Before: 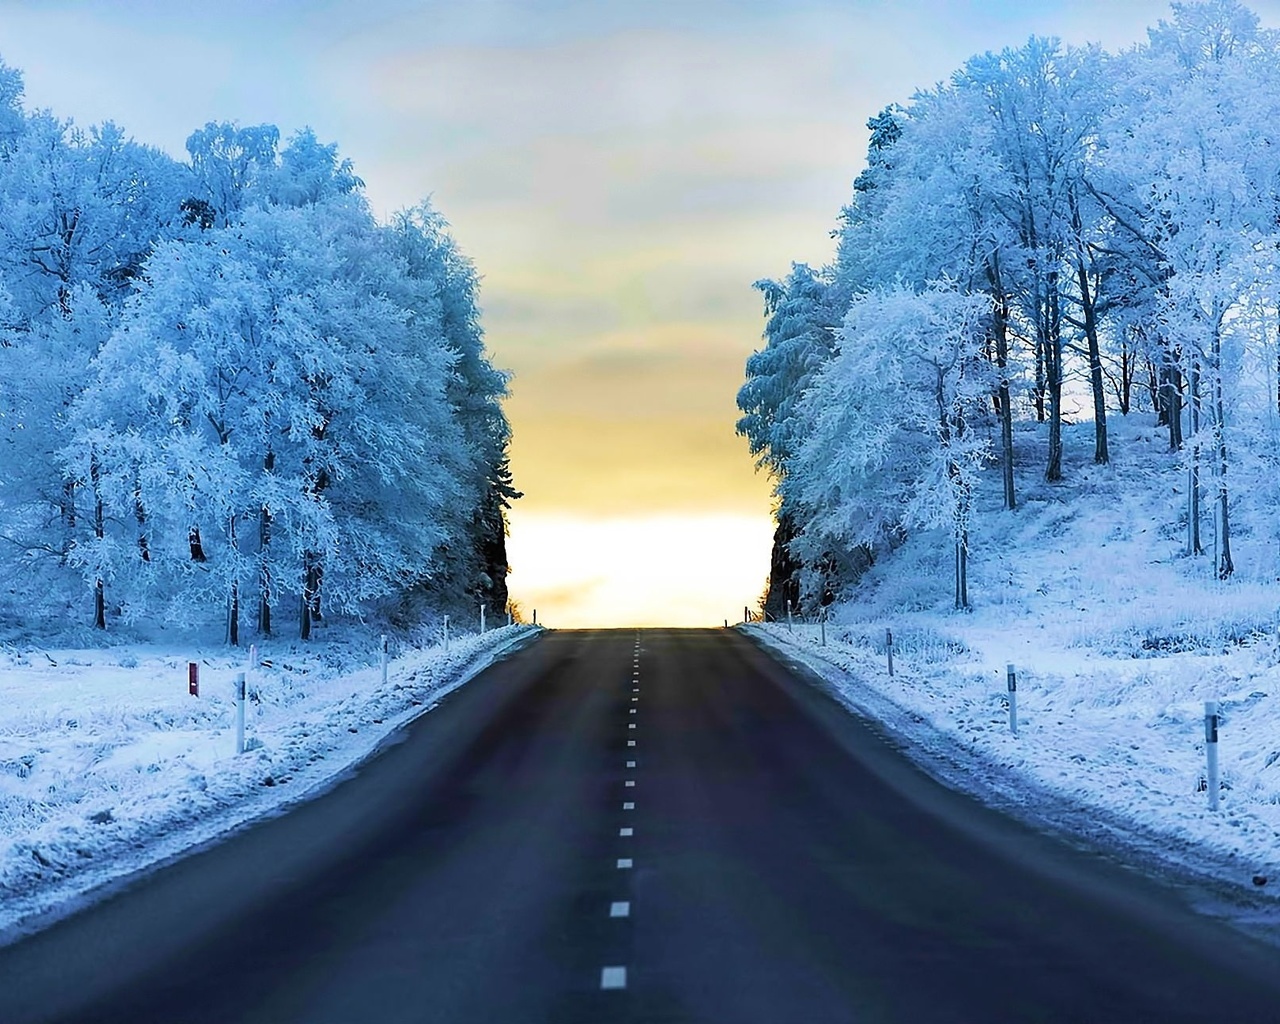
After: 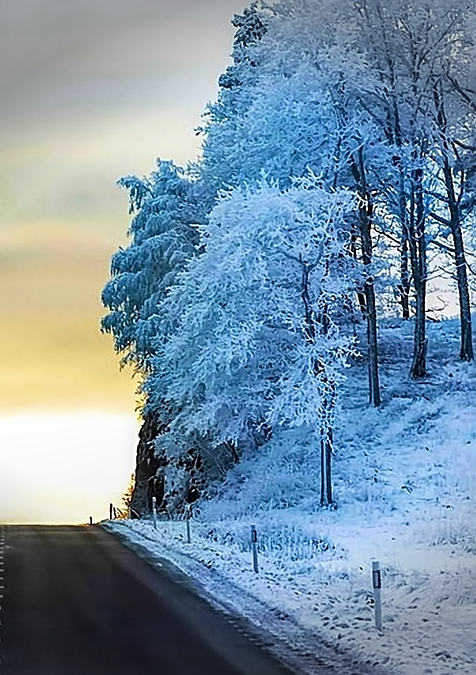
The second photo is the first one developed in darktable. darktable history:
sharpen: on, module defaults
crop and rotate: left 49.616%, top 10.087%, right 13.157%, bottom 23.964%
local contrast: on, module defaults
vignetting: fall-off start 90.81%, fall-off radius 38.64%, width/height ratio 1.219, shape 1.3
exposure: compensate highlight preservation false
